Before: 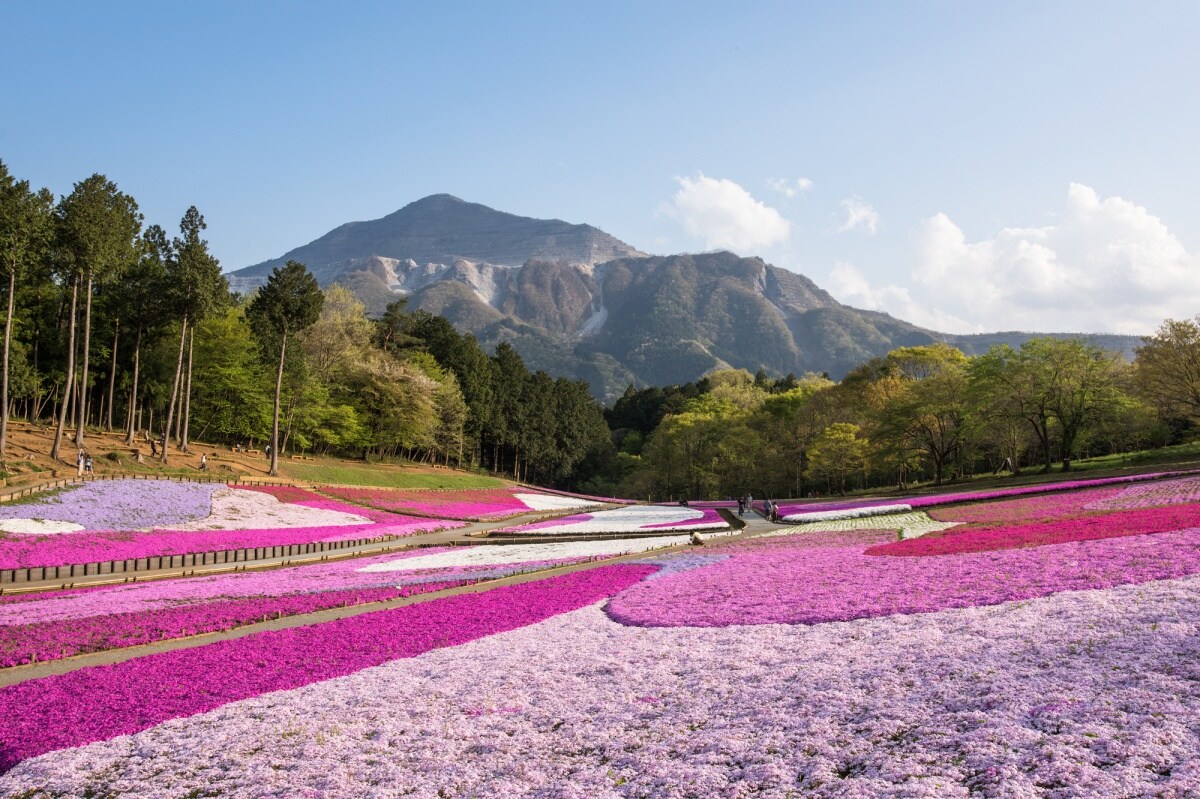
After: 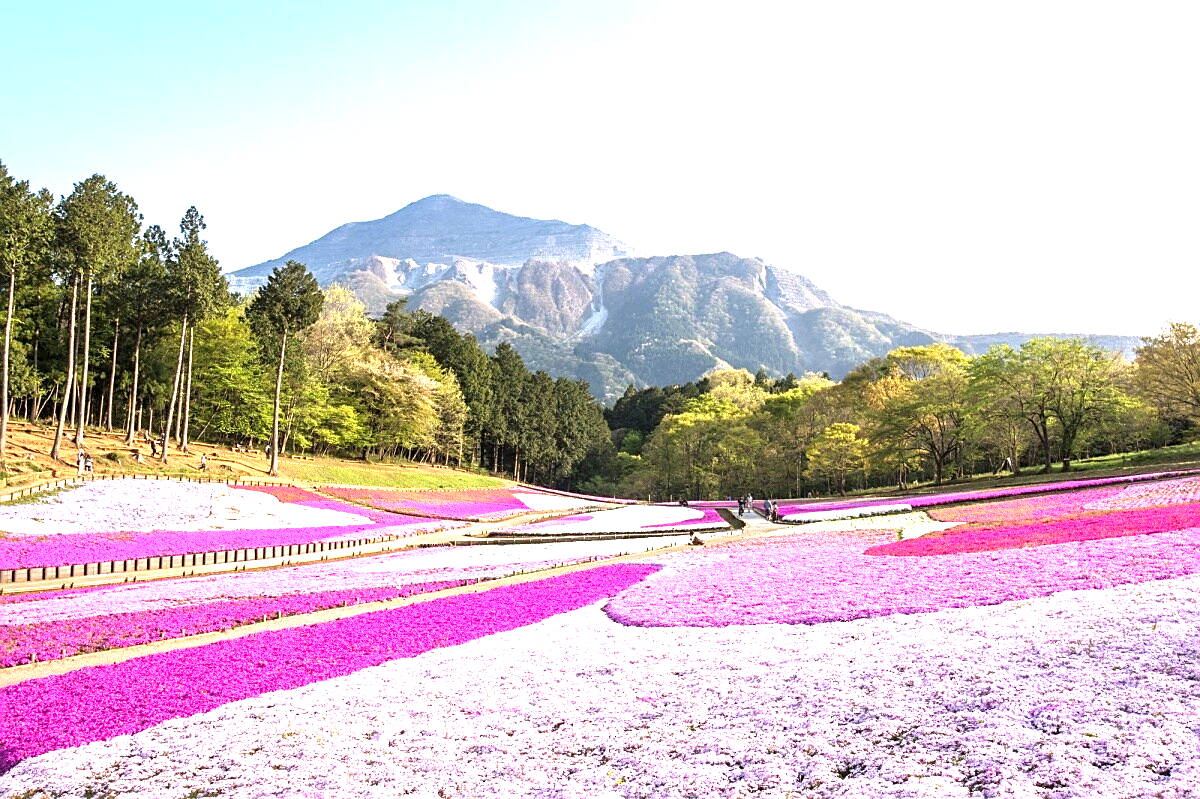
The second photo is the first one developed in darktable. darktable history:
sharpen: on, module defaults
exposure: black level correction 0, exposure 1.7 EV, compensate exposure bias true, compensate highlight preservation false
